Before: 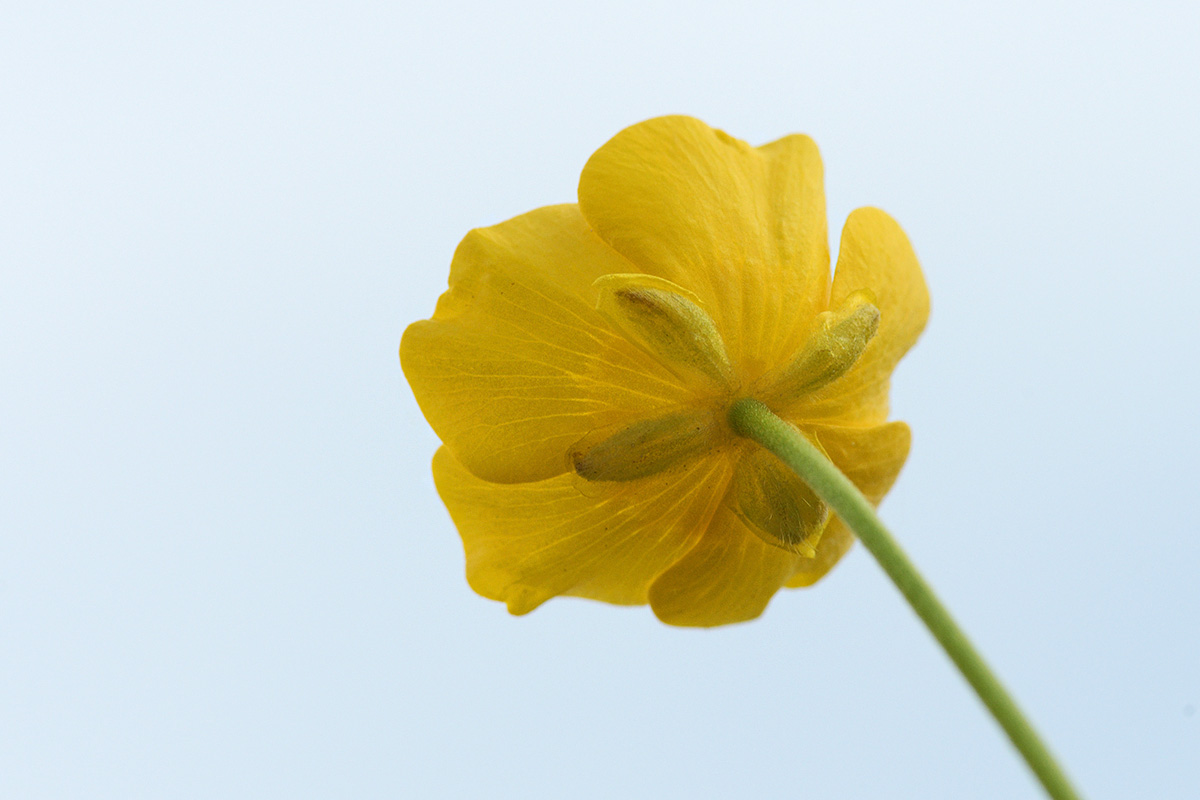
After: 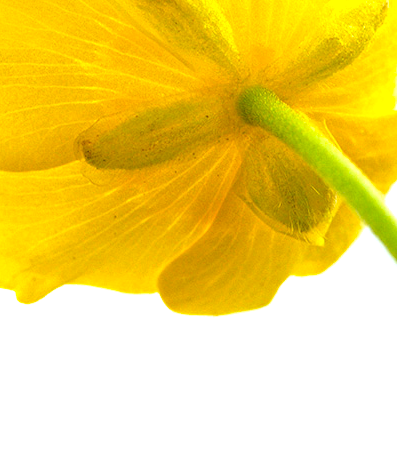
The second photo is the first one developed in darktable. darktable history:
crop: left 40.92%, top 39.023%, right 25.954%, bottom 2.958%
exposure: black level correction 0, exposure 1.106 EV, compensate highlight preservation false
color balance rgb: shadows lift › chroma 1.019%, shadows lift › hue 216.85°, perceptual saturation grading › global saturation 31.243%, perceptual brilliance grading › mid-tones 9.255%, perceptual brilliance grading › shadows 14.309%, global vibrance 20%
